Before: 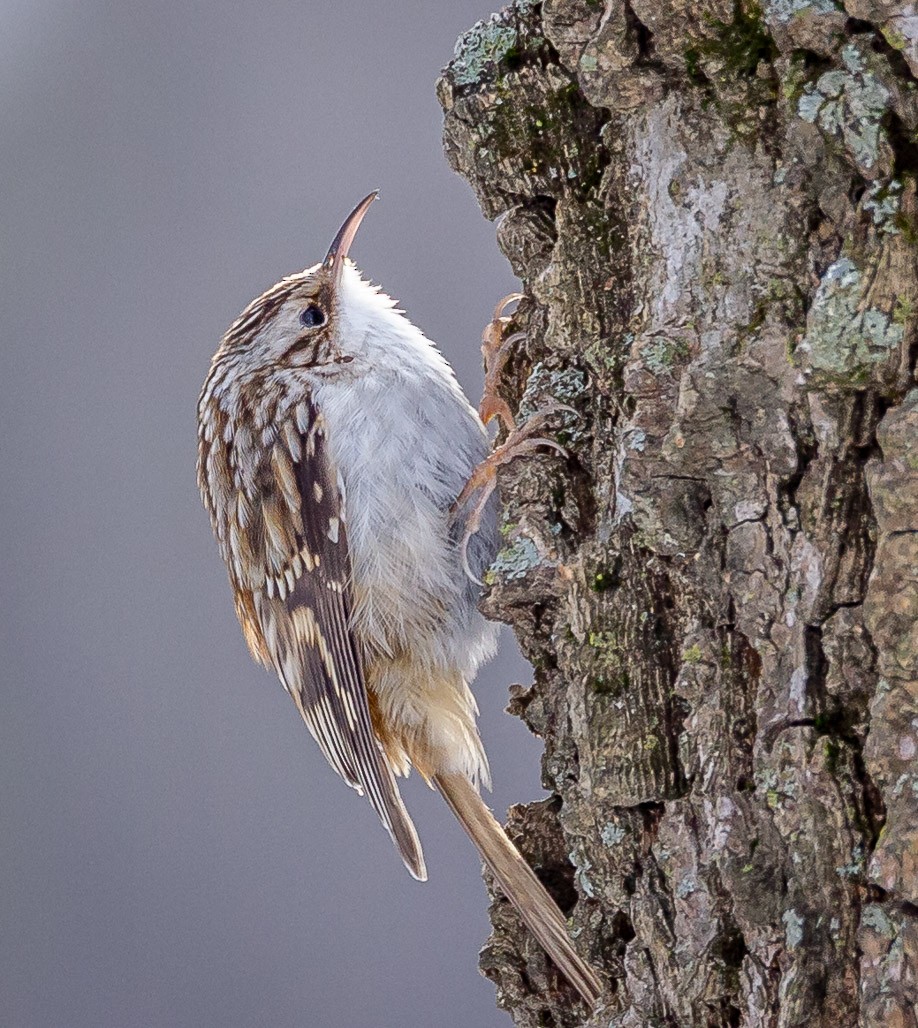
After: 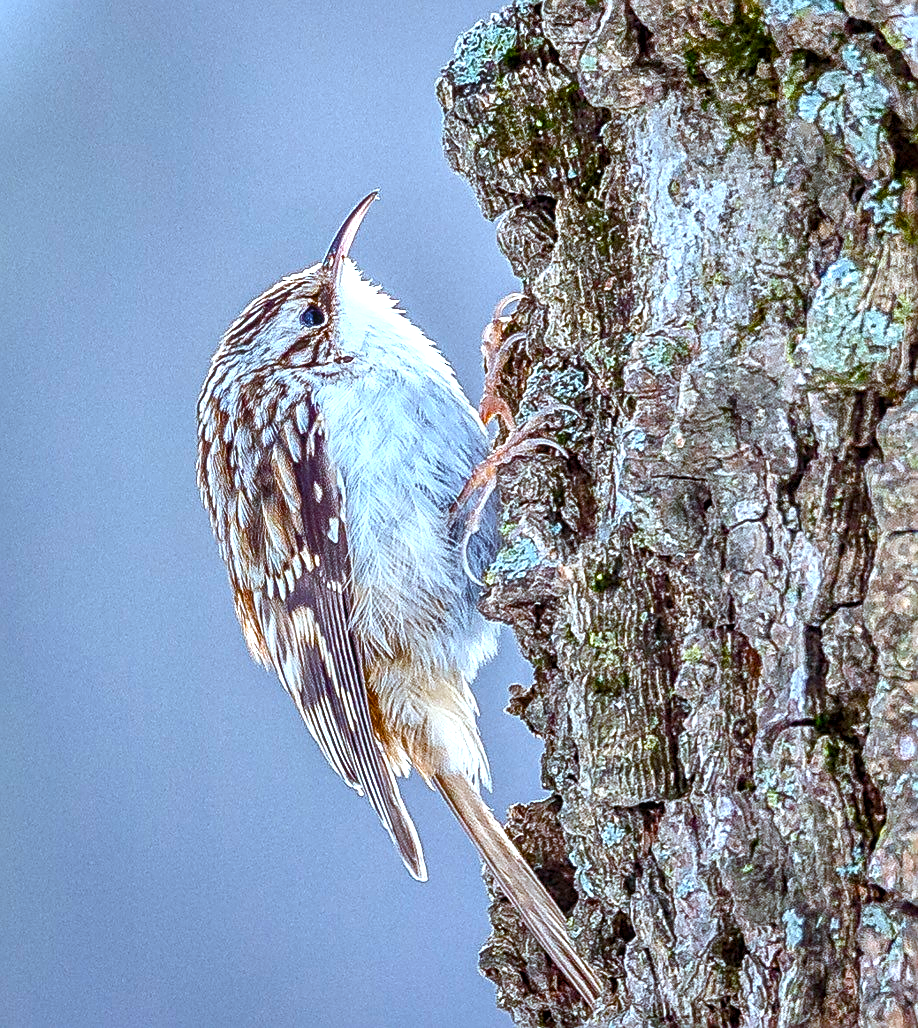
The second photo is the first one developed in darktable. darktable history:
color balance rgb: perceptual saturation grading › global saturation 19.591%, perceptual saturation grading › highlights -25.657%, perceptual saturation grading › shadows 49.525%
local contrast: on, module defaults
contrast brightness saturation: contrast 0.044, saturation 0.16
sharpen: on, module defaults
shadows and highlights: low approximation 0.01, soften with gaussian
exposure: black level correction 0, exposure 0.951 EV, compensate highlight preservation false
color correction: highlights a* -9.72, highlights b* -21.28
tone equalizer: on, module defaults
